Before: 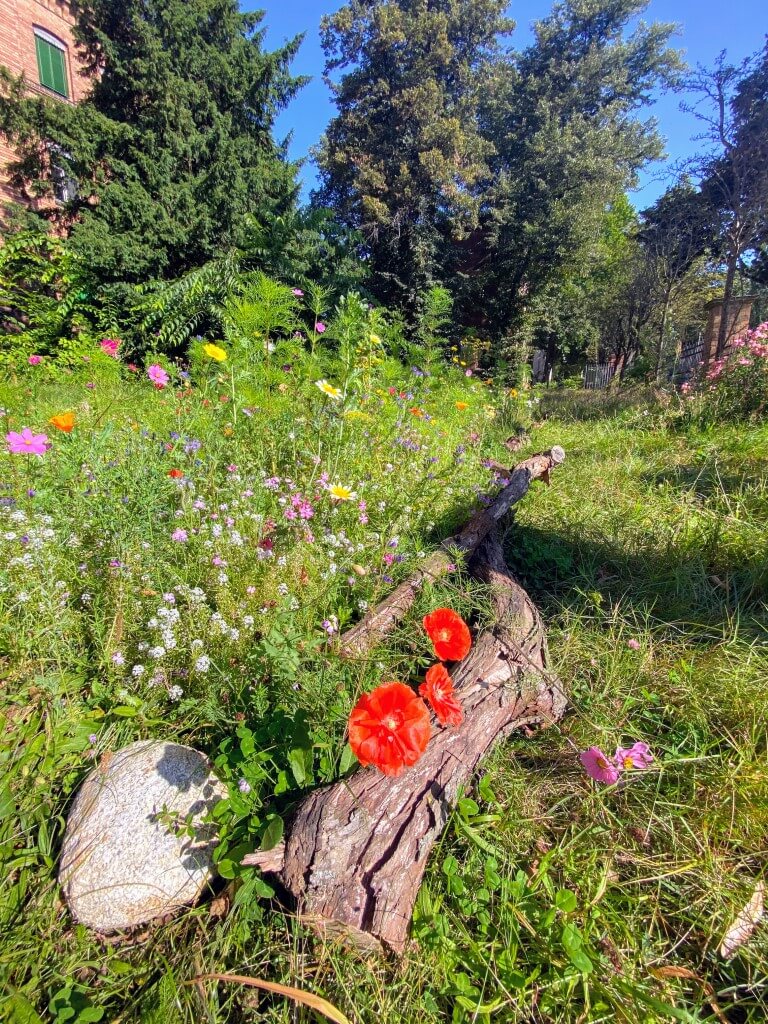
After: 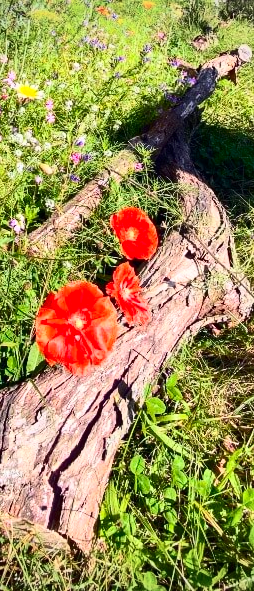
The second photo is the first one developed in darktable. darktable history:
contrast brightness saturation: contrast 0.4, brightness 0.1, saturation 0.21
crop: left 40.878%, top 39.176%, right 25.993%, bottom 3.081%
vignetting: fall-off radius 60.92%
